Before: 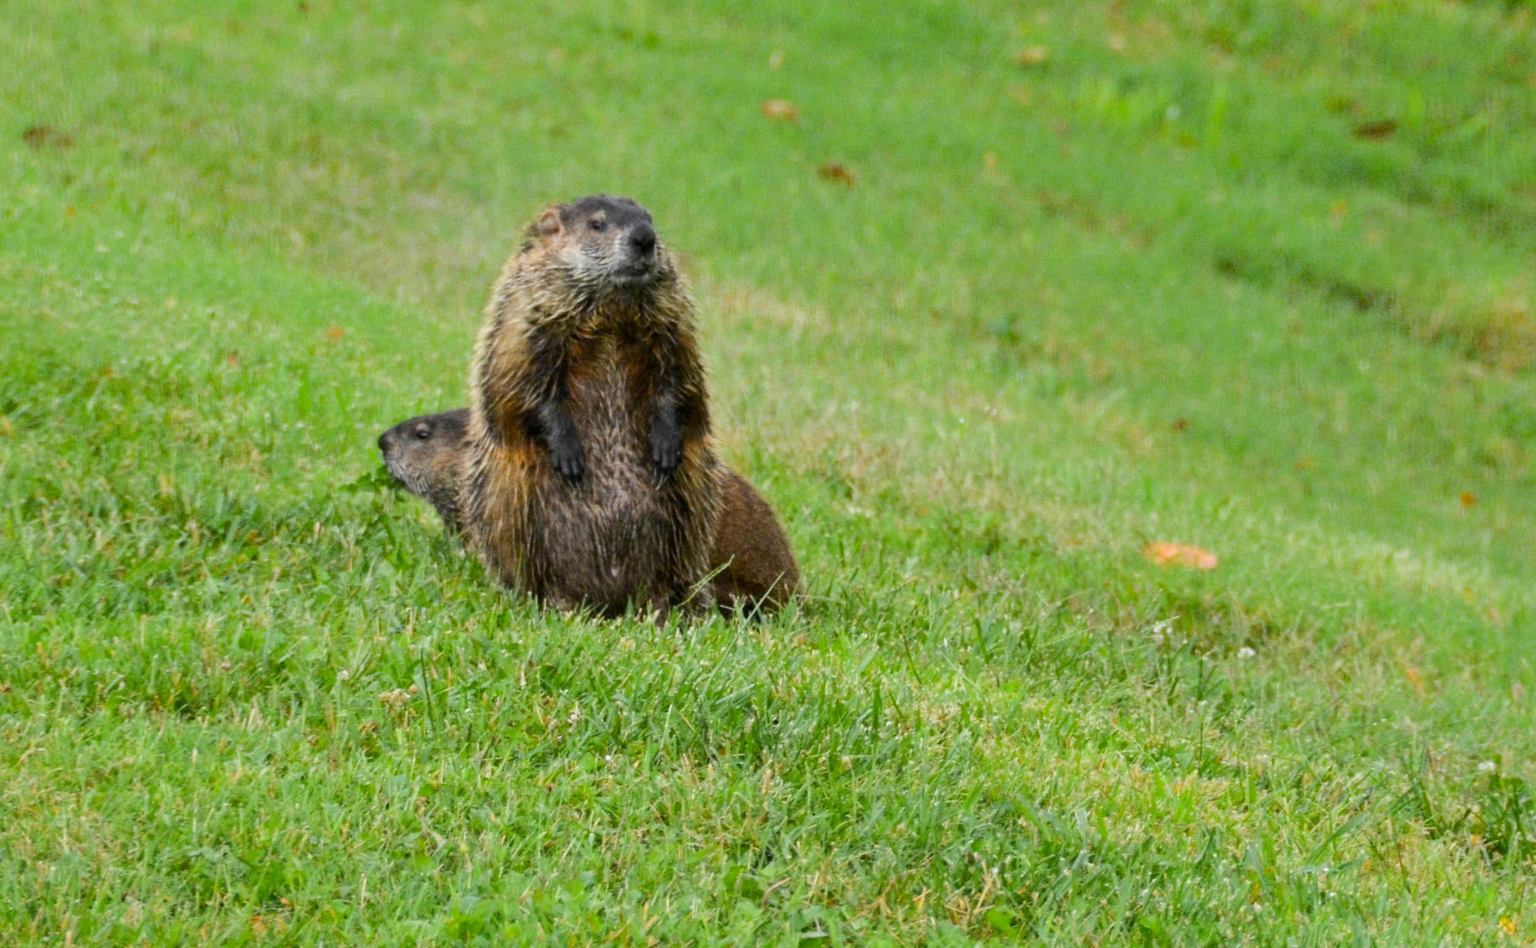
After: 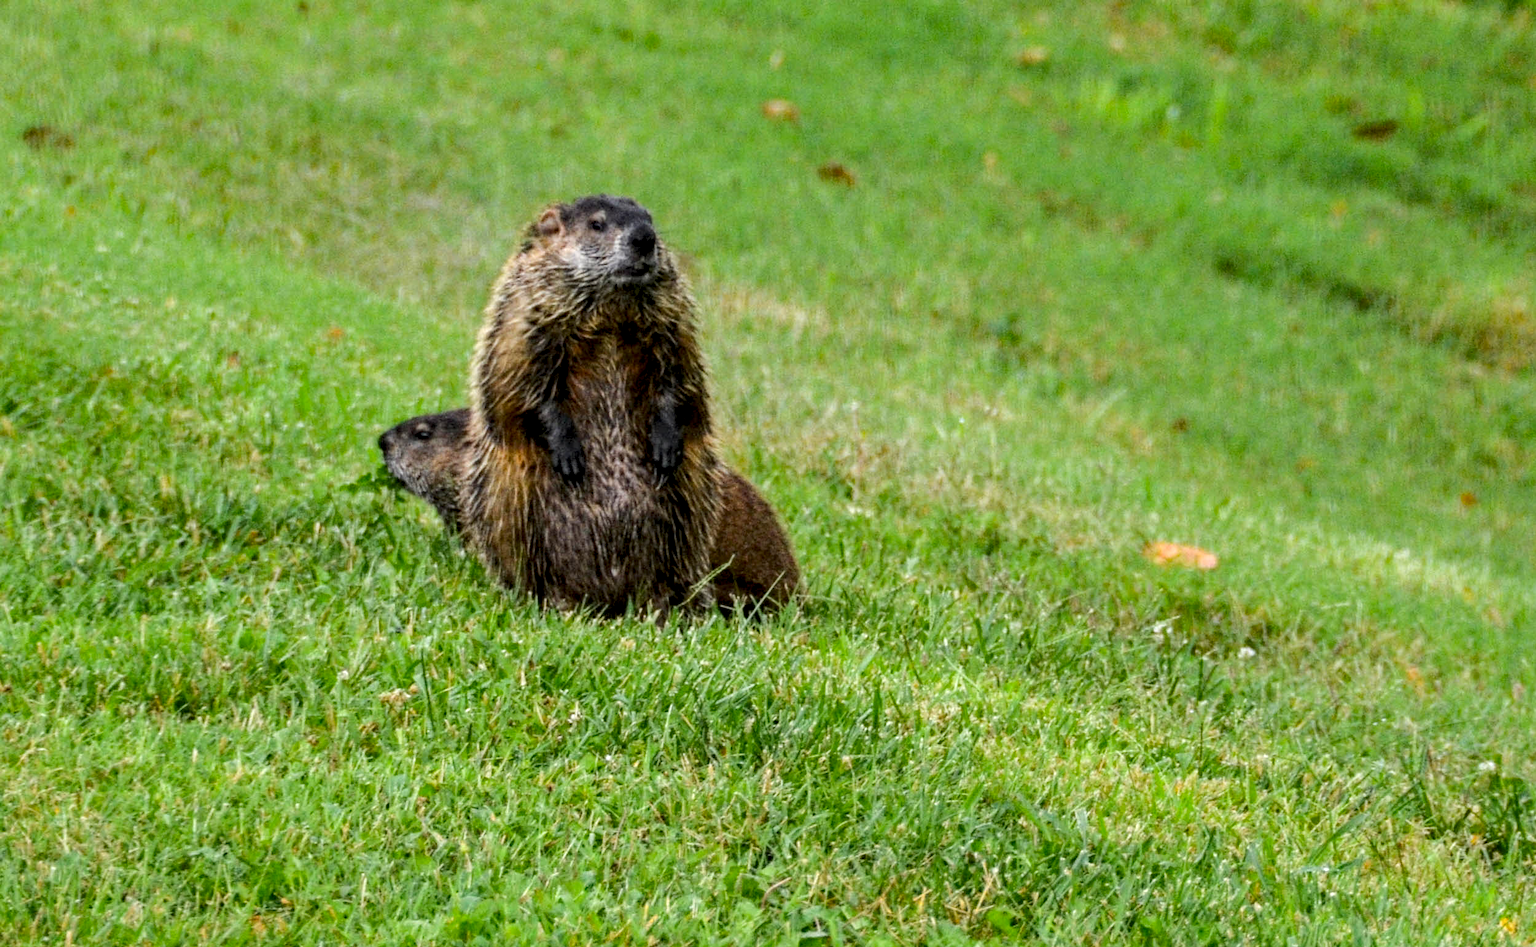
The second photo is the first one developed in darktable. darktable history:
local contrast: highlights 20%, detail 150%
haze removal: compatibility mode true, adaptive false
